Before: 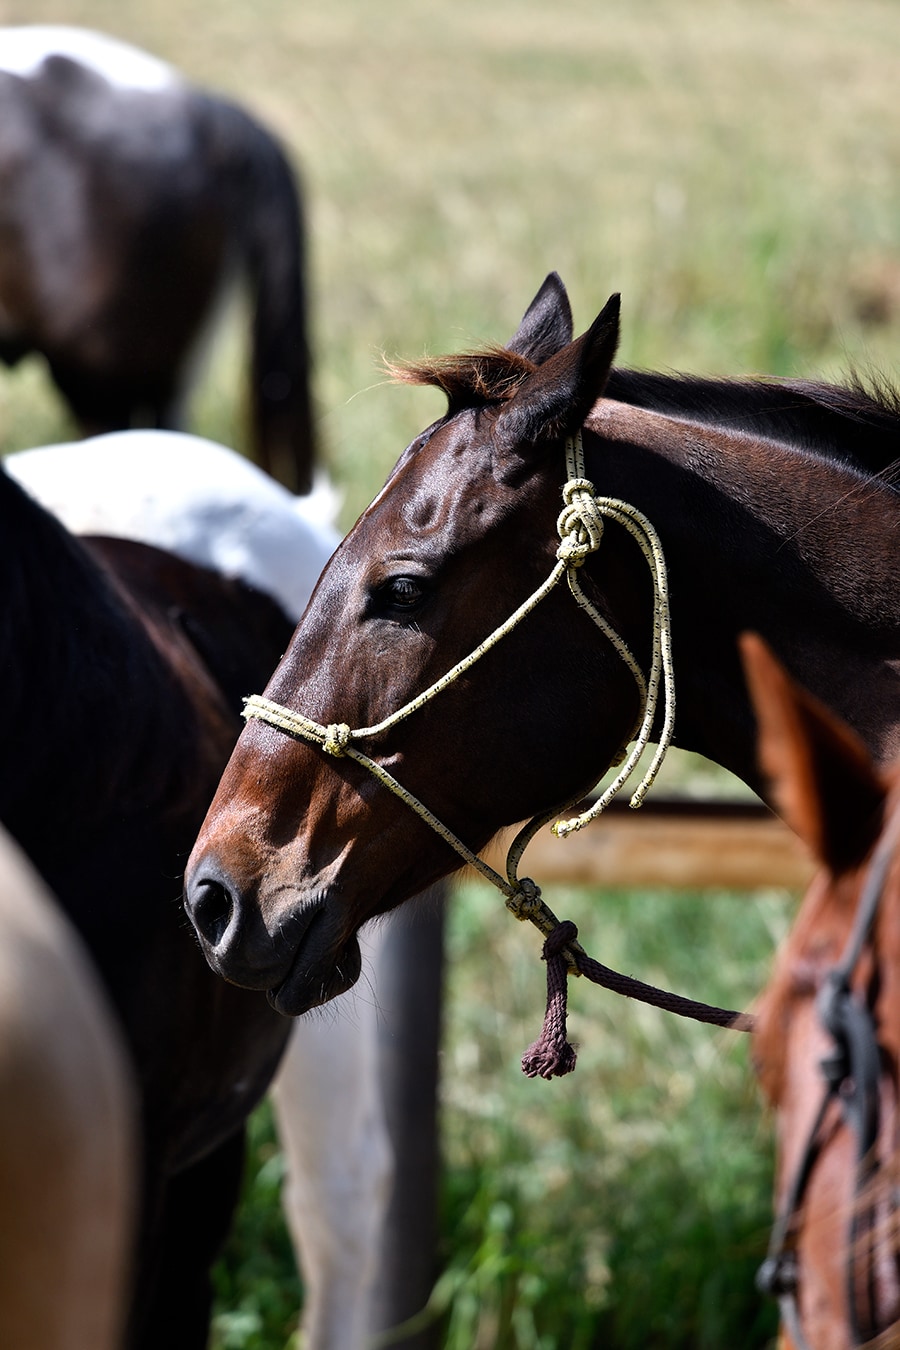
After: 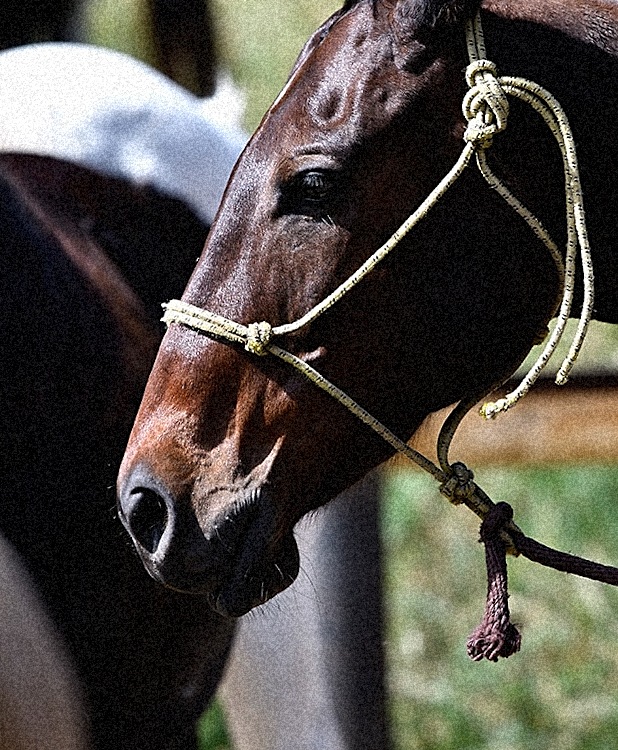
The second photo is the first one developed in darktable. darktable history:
grain: coarseness 46.9 ISO, strength 50.21%, mid-tones bias 0%
sharpen: on, module defaults
crop: left 13.312%, top 31.28%, right 24.627%, bottom 15.582%
rotate and perspective: rotation -4.25°, automatic cropping off
